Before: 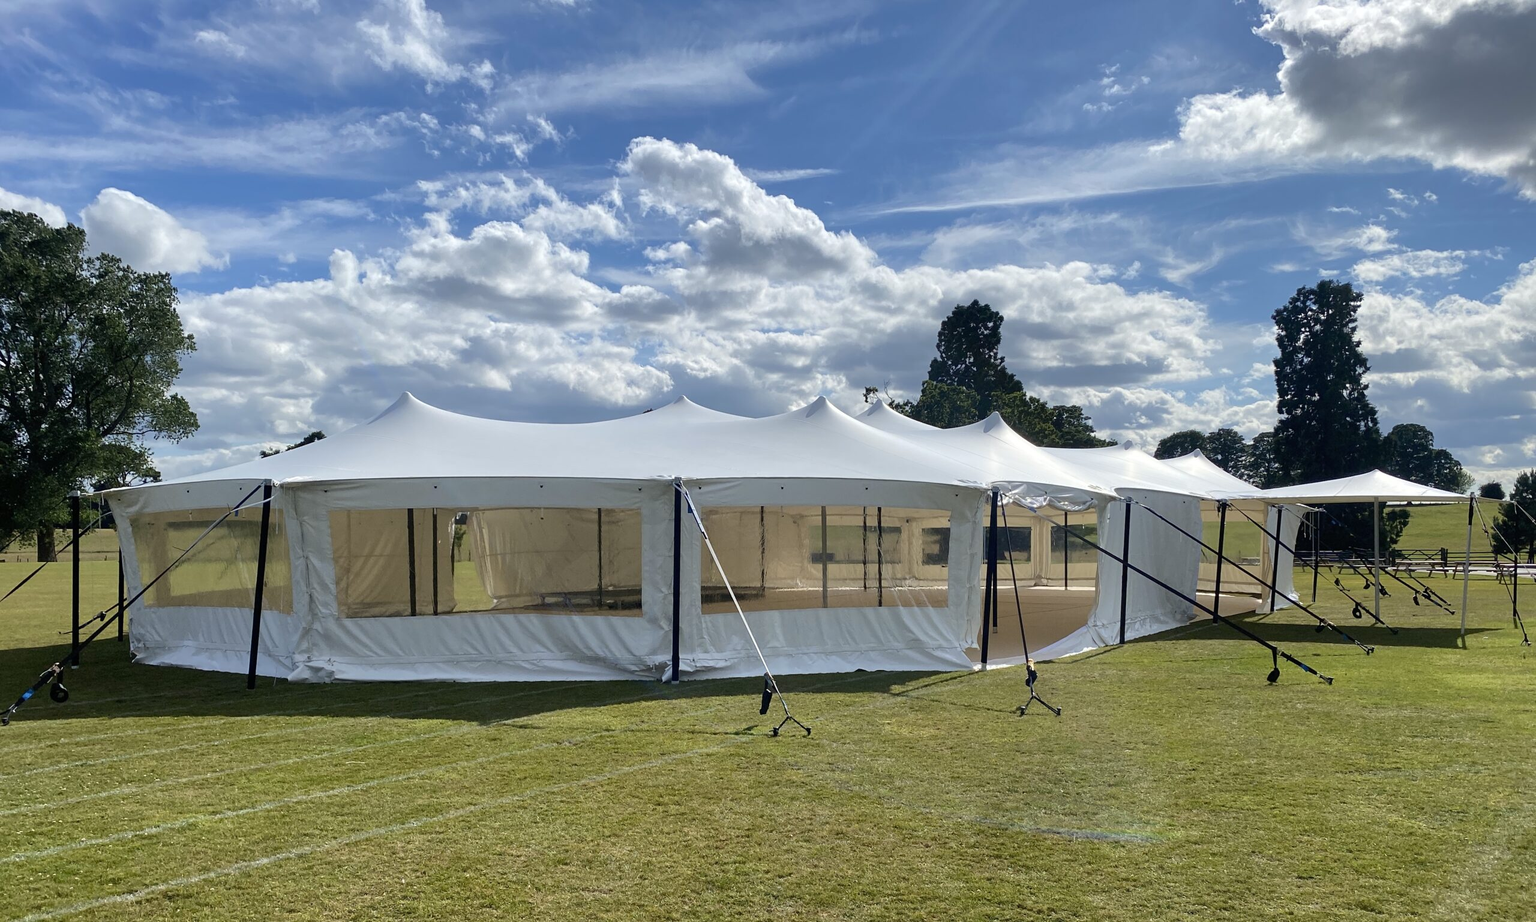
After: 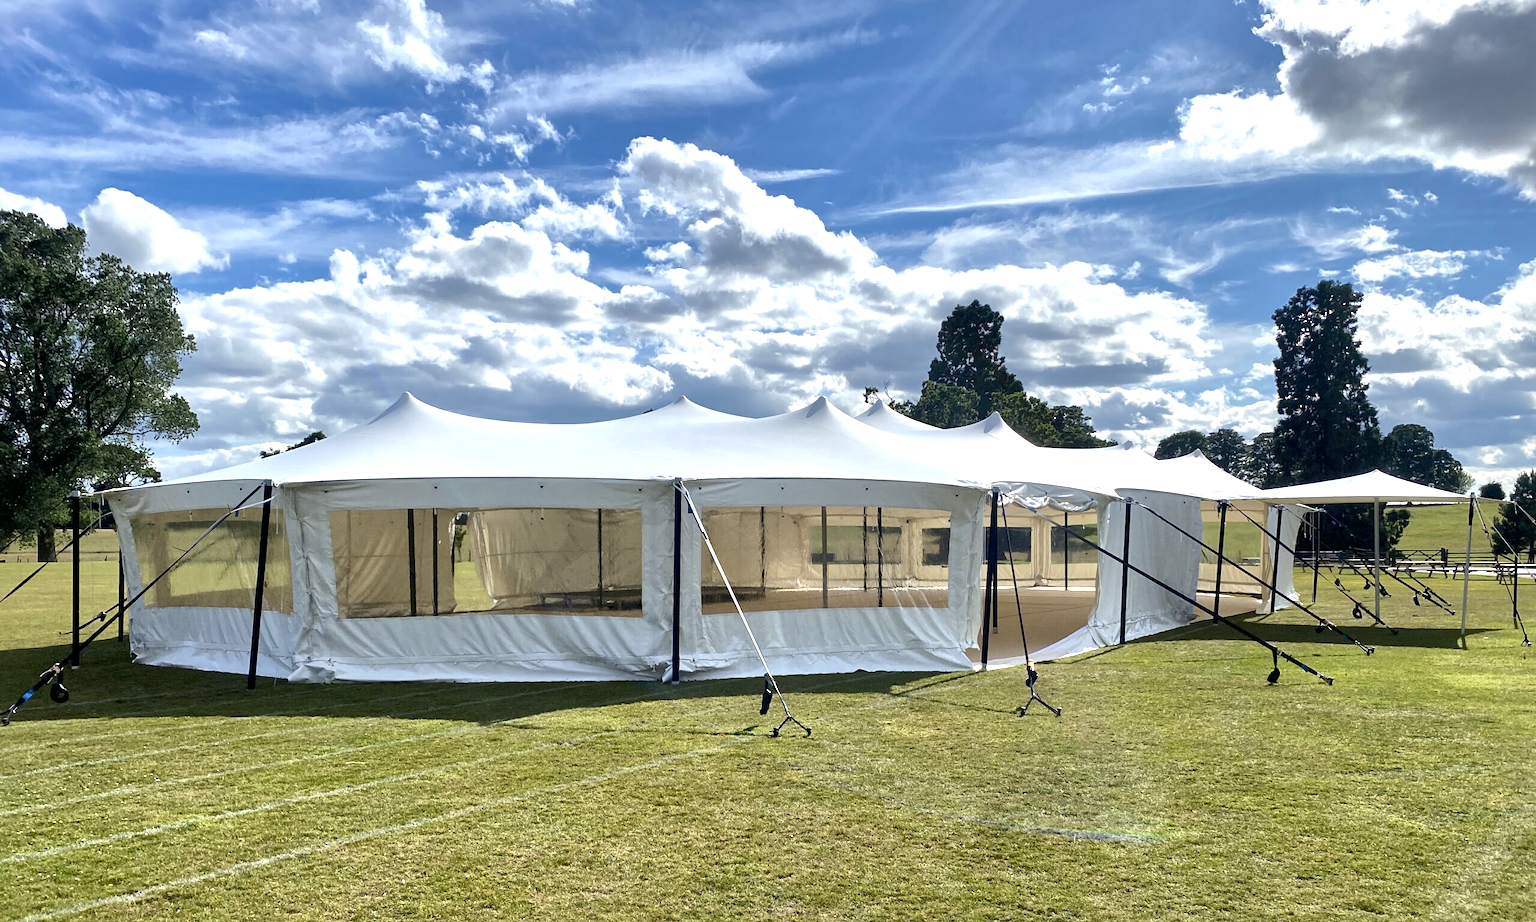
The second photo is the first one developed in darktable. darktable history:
color zones: curves: ch0 [(0, 0.5) (0.143, 0.5) (0.286, 0.5) (0.429, 0.5) (0.62, 0.489) (0.714, 0.445) (0.844, 0.496) (1, 0.5)]; ch1 [(0, 0.5) (0.143, 0.5) (0.286, 0.5) (0.429, 0.5) (0.571, 0.5) (0.714, 0.523) (0.857, 0.5) (1, 0.5)]
local contrast: mode bilateral grid, contrast 21, coarseness 50, detail 159%, midtone range 0.2
sharpen: radius 2.927, amount 0.853, threshold 47.064
exposure: exposure 0.639 EV, compensate highlight preservation false
